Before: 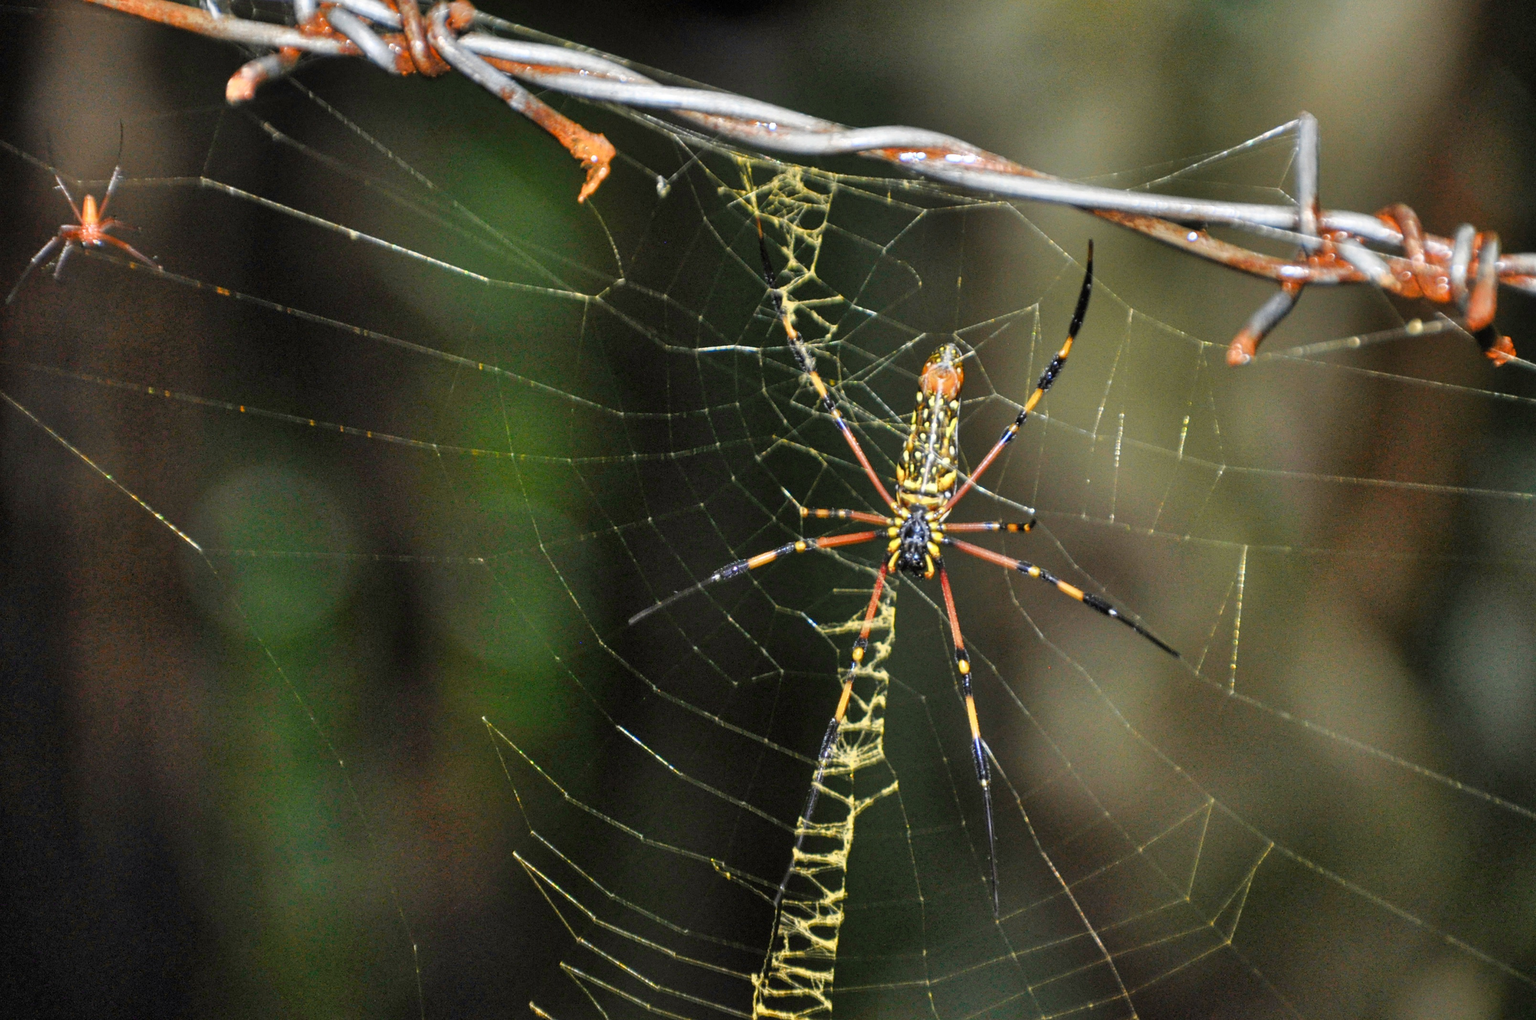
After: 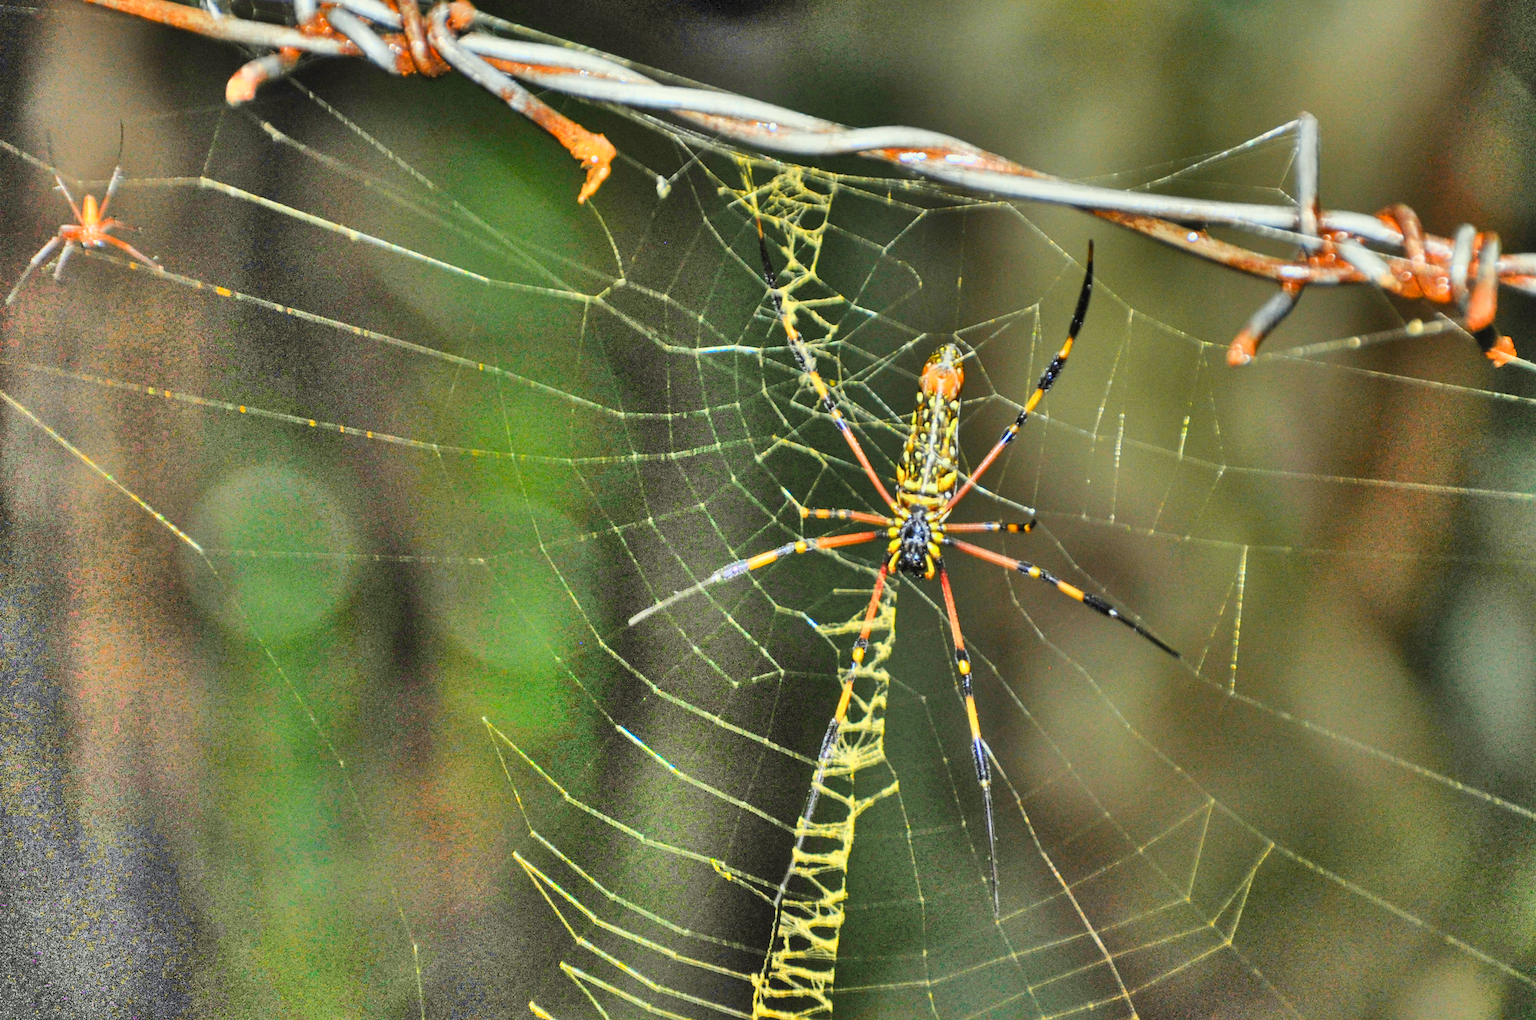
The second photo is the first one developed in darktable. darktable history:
contrast brightness saturation: contrast 0.199, brightness 0.158, saturation 0.216
shadows and highlights: radius 123.72, shadows 99.15, white point adjustment -3.17, highlights -99.18, soften with gaussian
color correction: highlights a* -4.34, highlights b* 6.63
color balance rgb: linear chroma grading › shadows -1.762%, linear chroma grading › highlights -14.518%, linear chroma grading › global chroma -9.516%, linear chroma grading › mid-tones -10.124%, perceptual saturation grading › global saturation 19.624%, global vibrance 20%
